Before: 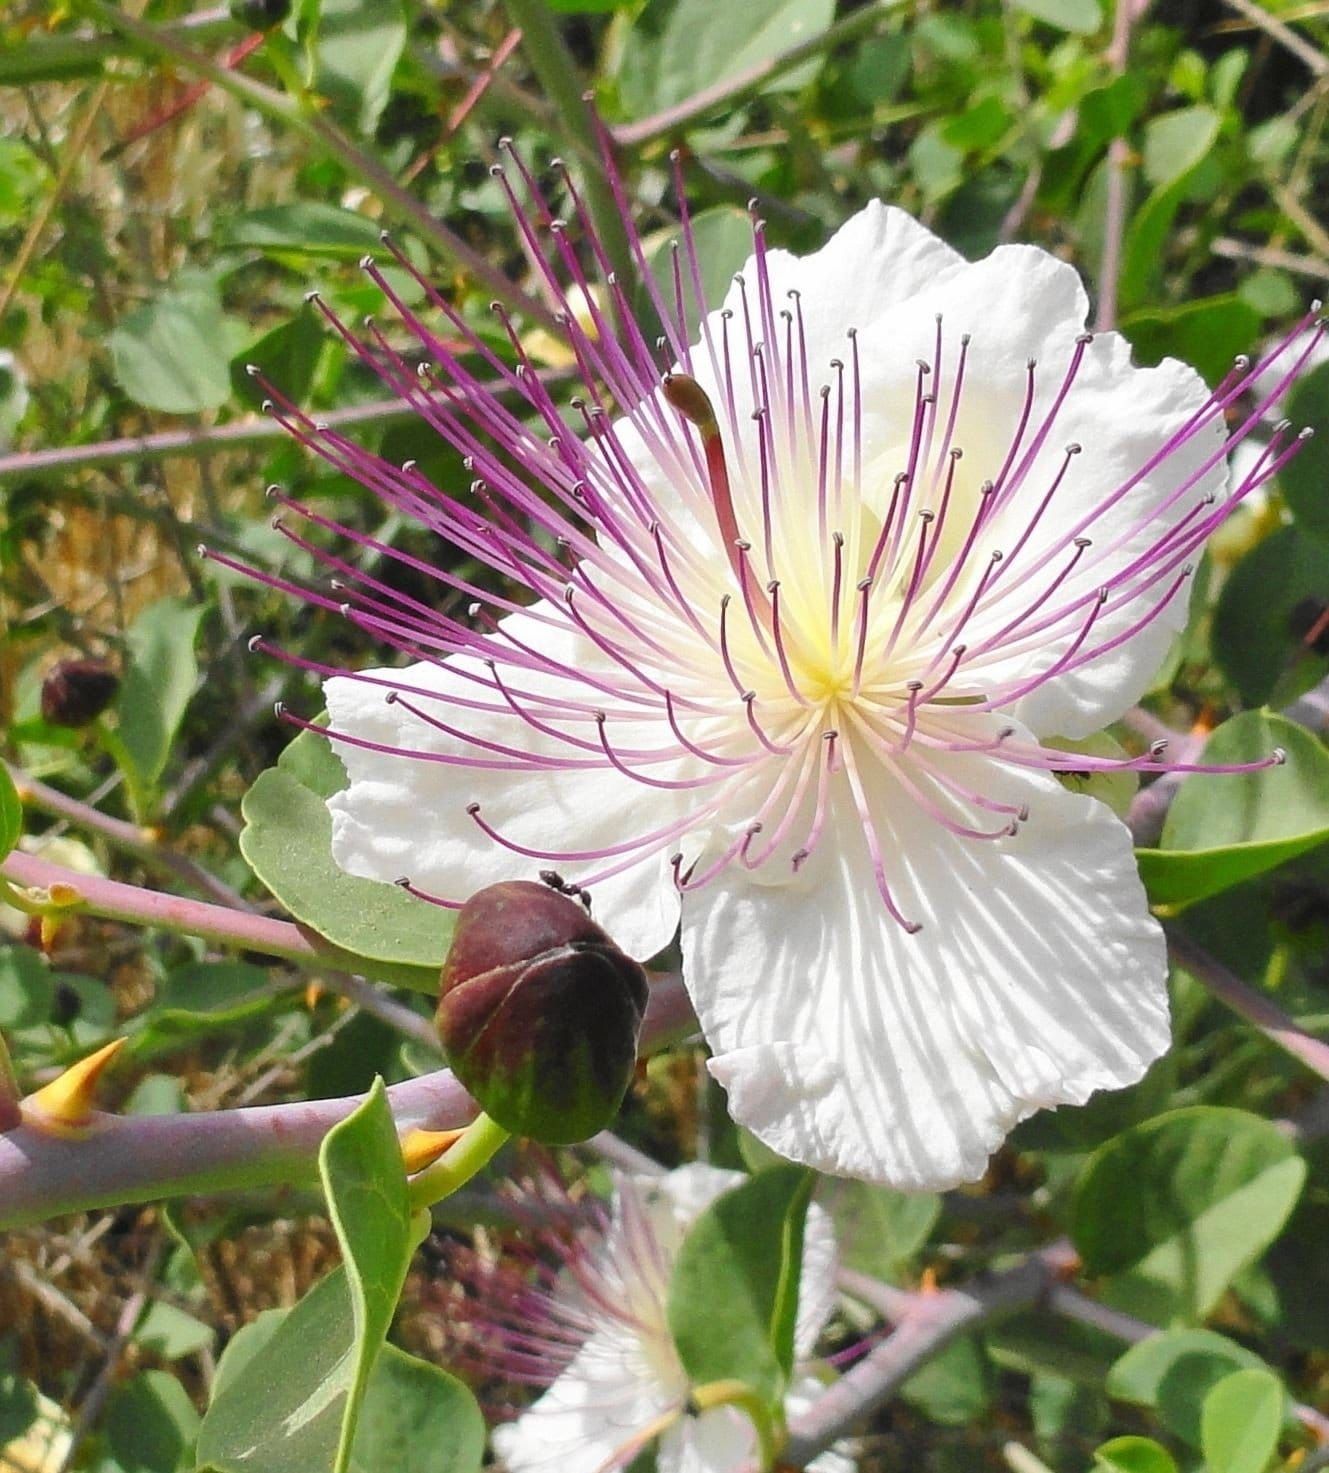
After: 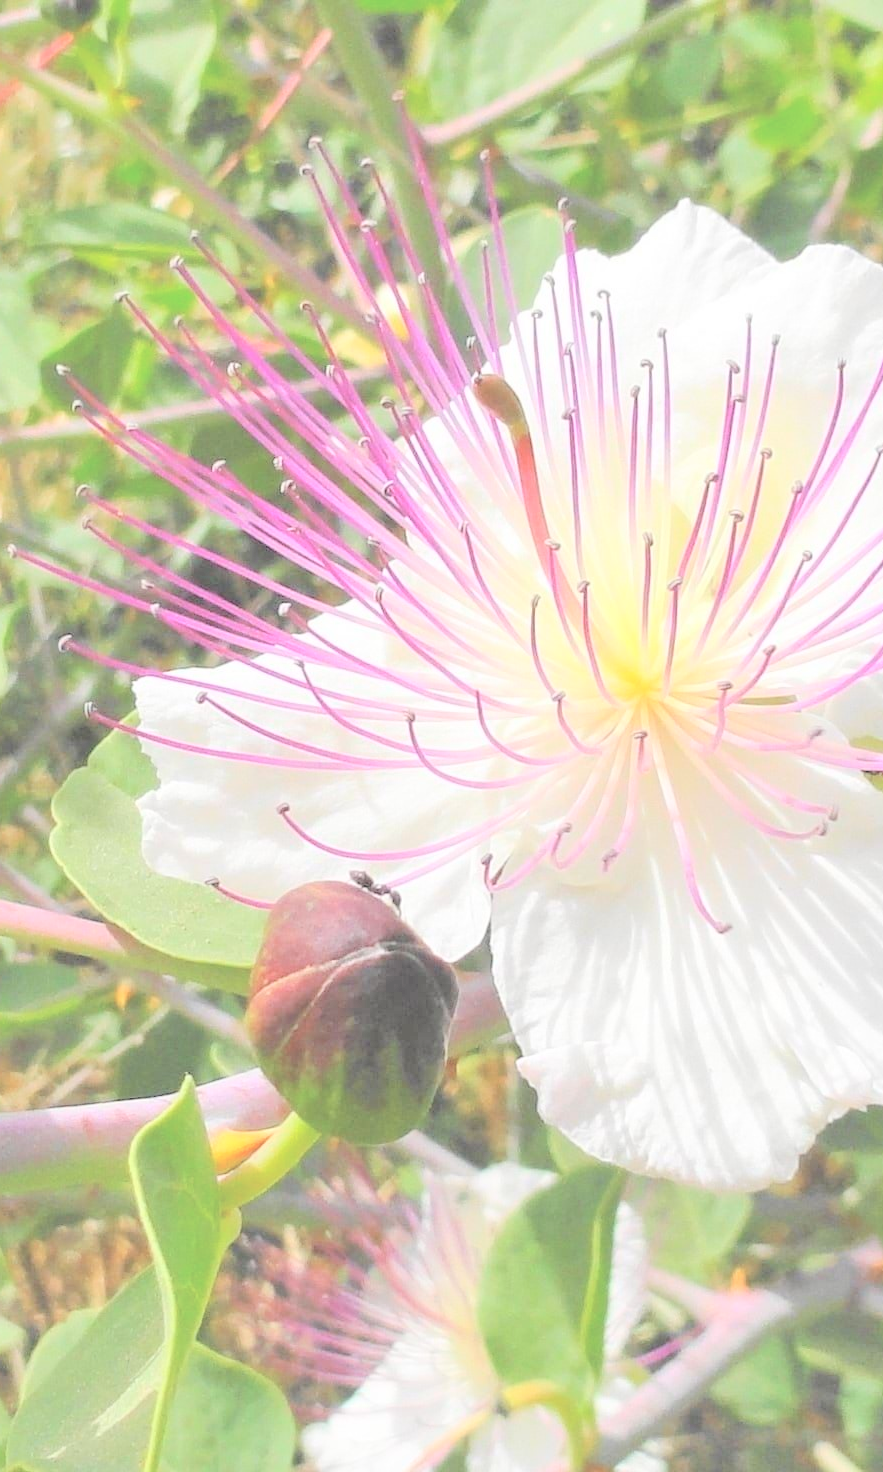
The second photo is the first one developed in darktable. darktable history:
crop and rotate: left 14.297%, right 19.262%
contrast brightness saturation: brightness 0.996
